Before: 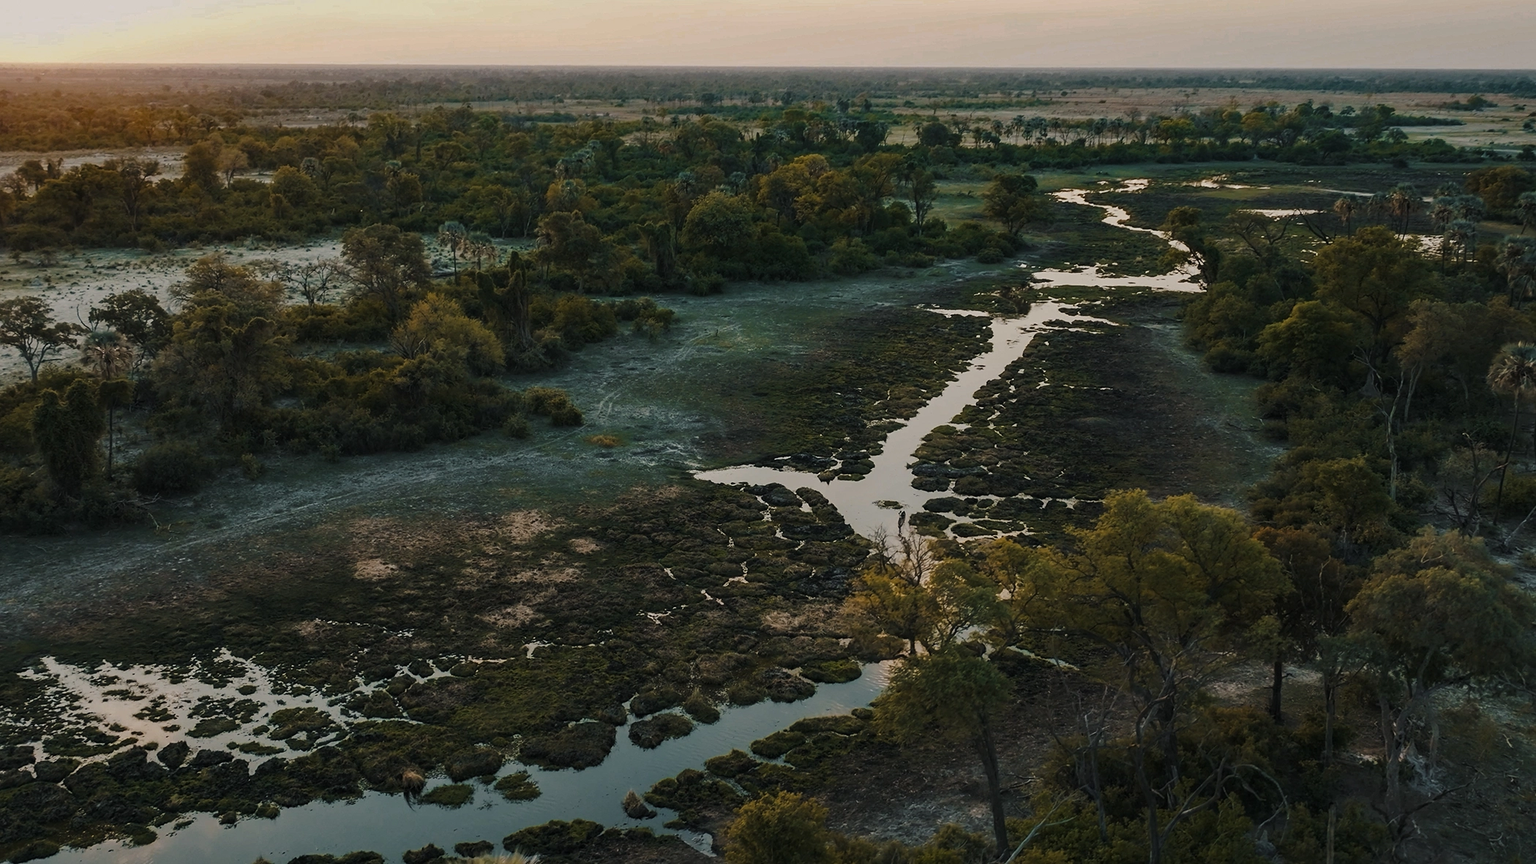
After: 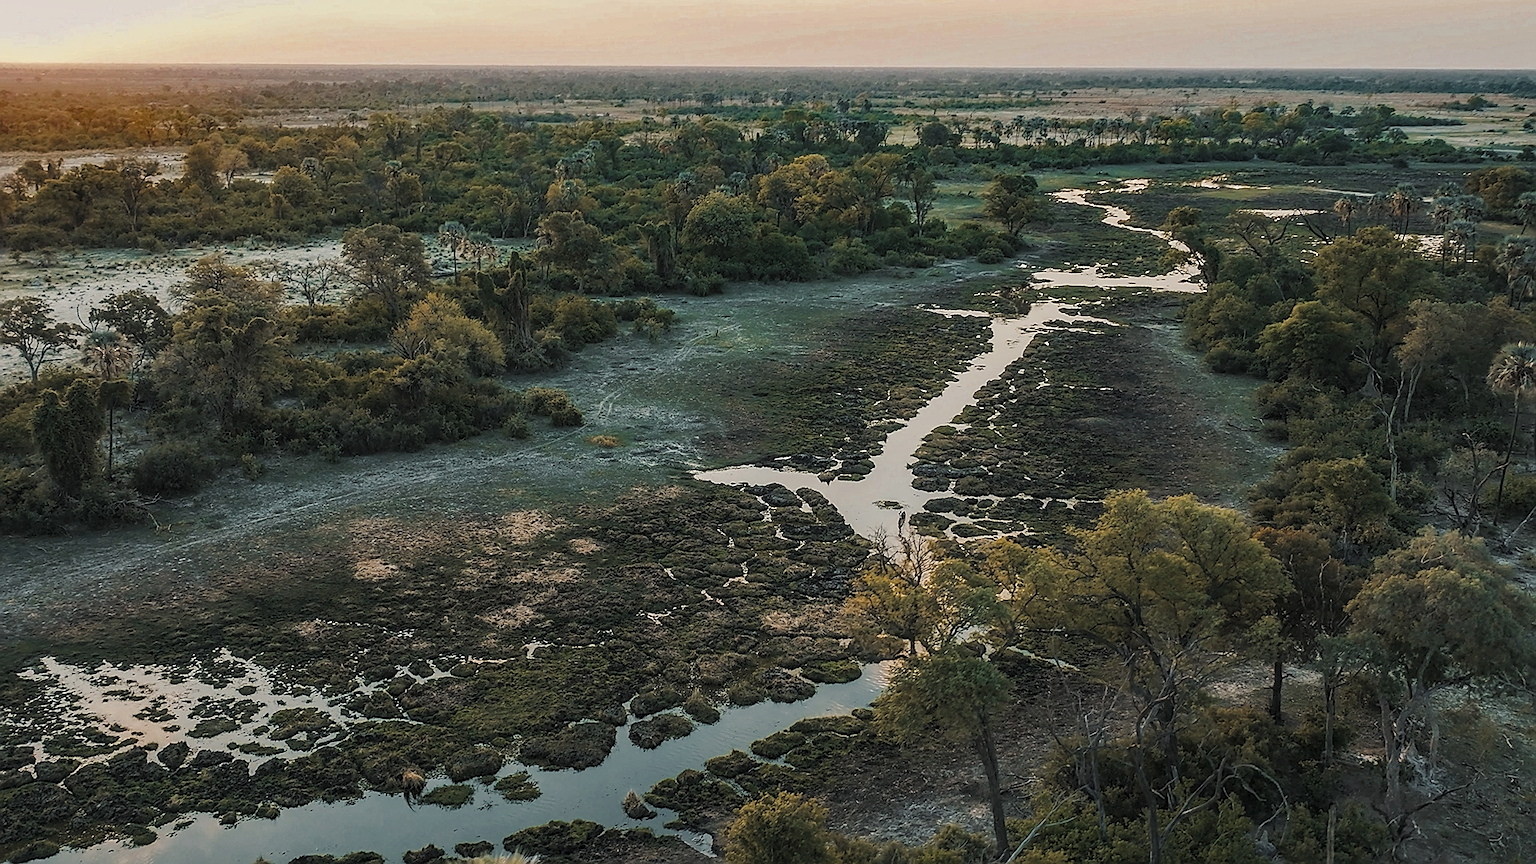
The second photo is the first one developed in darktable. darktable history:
sharpen: radius 1.348, amount 1.248, threshold 0.727
local contrast: on, module defaults
contrast brightness saturation: contrast 0.065, brightness 0.18, saturation 0.4
color zones: curves: ch0 [(0, 0.5) (0.125, 0.4) (0.25, 0.5) (0.375, 0.4) (0.5, 0.4) (0.625, 0.35) (0.75, 0.35) (0.875, 0.5)]; ch1 [(0, 0.35) (0.125, 0.45) (0.25, 0.35) (0.375, 0.35) (0.5, 0.35) (0.625, 0.35) (0.75, 0.45) (0.875, 0.35)]; ch2 [(0, 0.6) (0.125, 0.5) (0.25, 0.5) (0.375, 0.6) (0.5, 0.6) (0.625, 0.5) (0.75, 0.5) (0.875, 0.5)]
